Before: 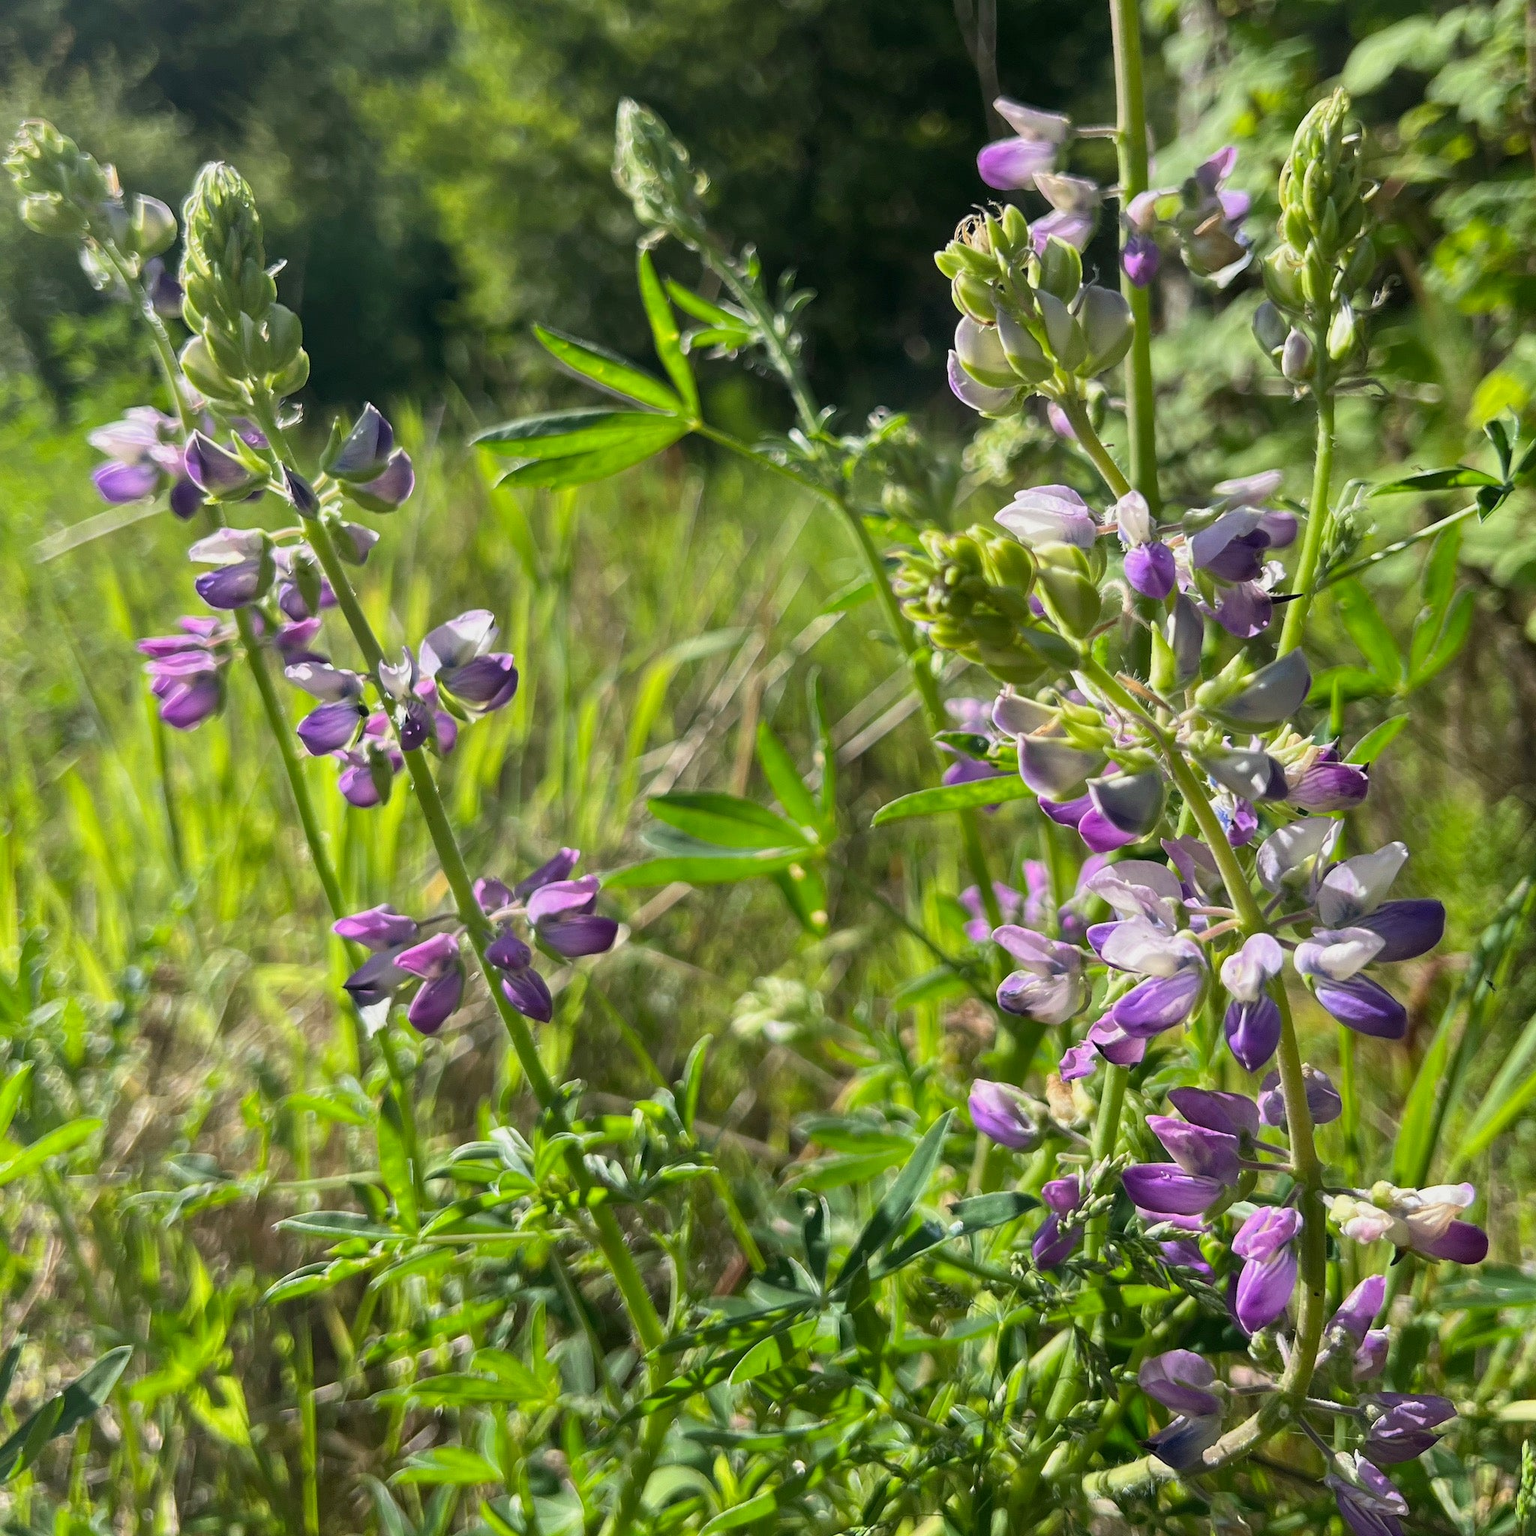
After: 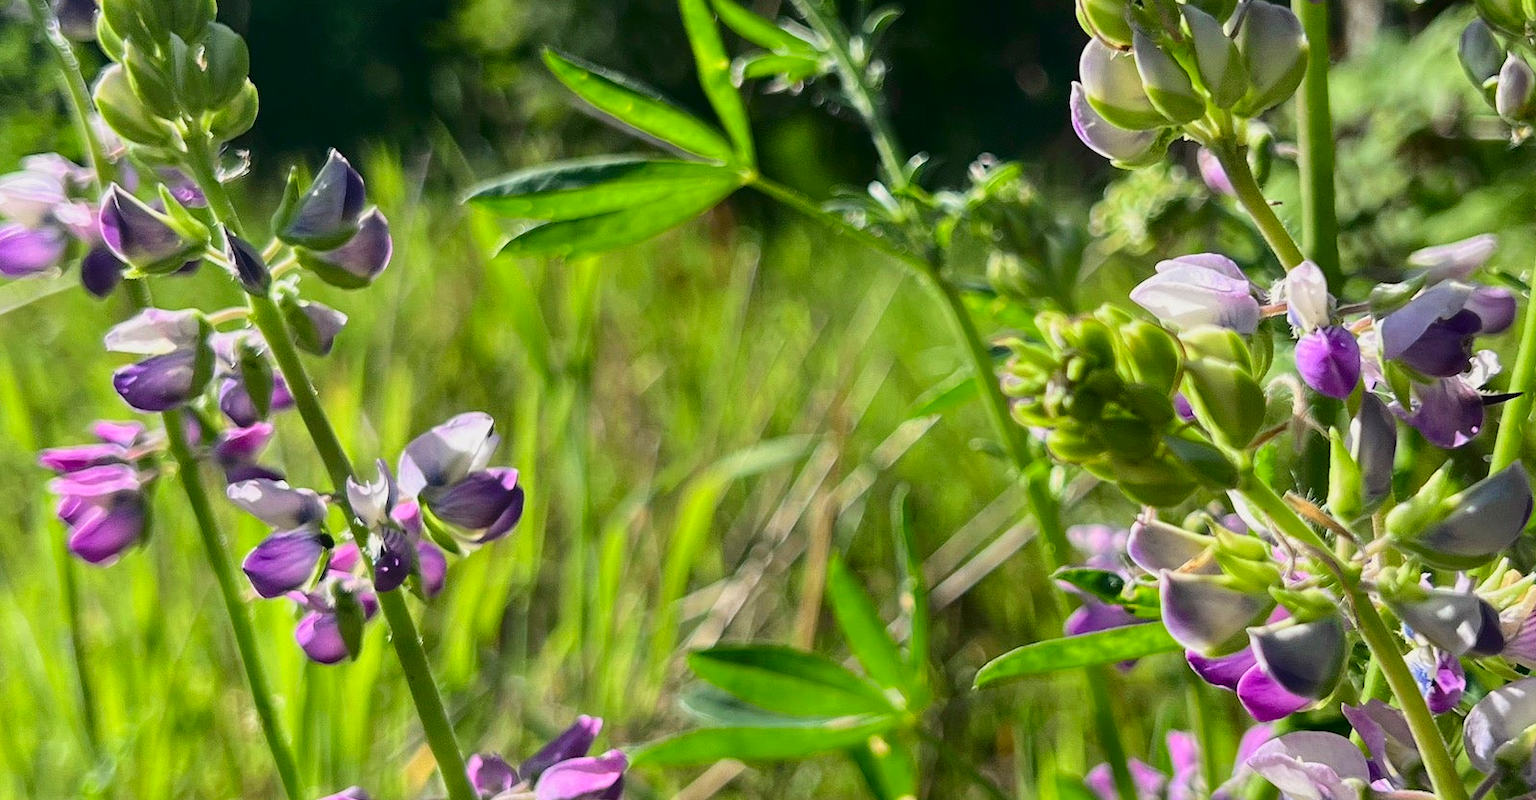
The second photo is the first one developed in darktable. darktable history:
crop: left 6.942%, top 18.631%, right 14.464%, bottom 40.392%
tone curve: curves: ch0 [(0, 0.023) (0.132, 0.075) (0.241, 0.178) (0.487, 0.491) (0.782, 0.8) (1, 0.989)]; ch1 [(0, 0) (0.396, 0.369) (0.467, 0.454) (0.498, 0.5) (0.518, 0.517) (0.57, 0.586) (0.619, 0.663) (0.692, 0.744) (1, 1)]; ch2 [(0, 0) (0.427, 0.416) (0.483, 0.481) (0.503, 0.503) (0.526, 0.527) (0.563, 0.573) (0.632, 0.667) (0.705, 0.737) (0.985, 0.966)], color space Lab, independent channels, preserve colors none
